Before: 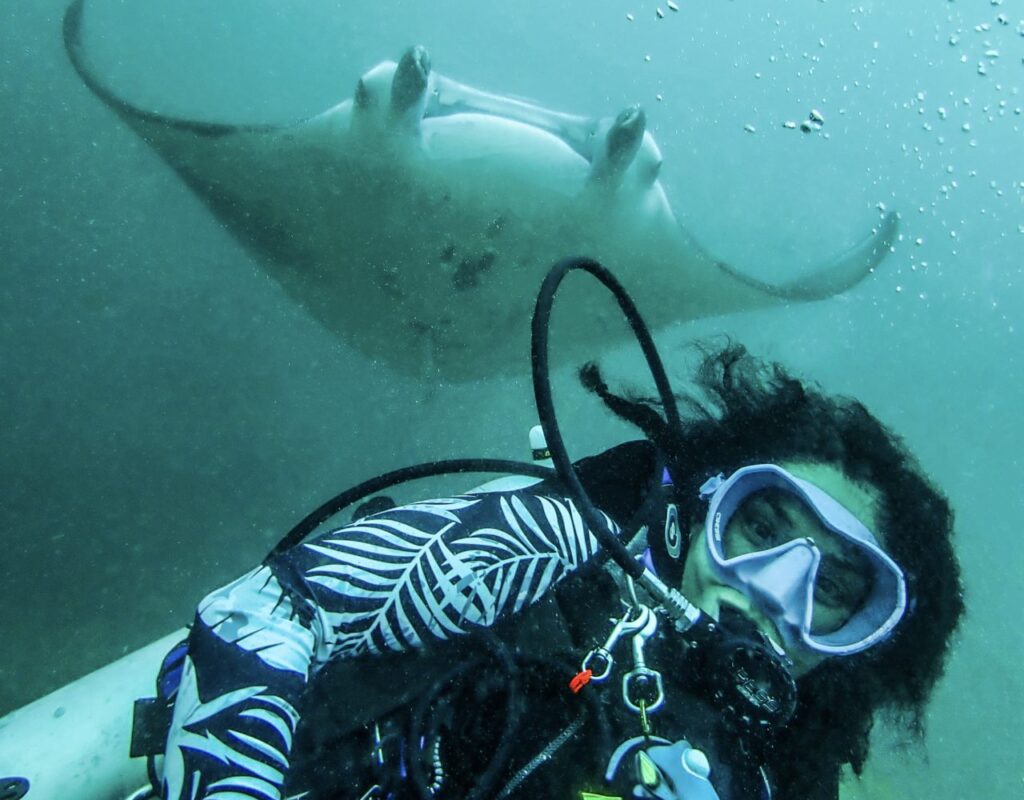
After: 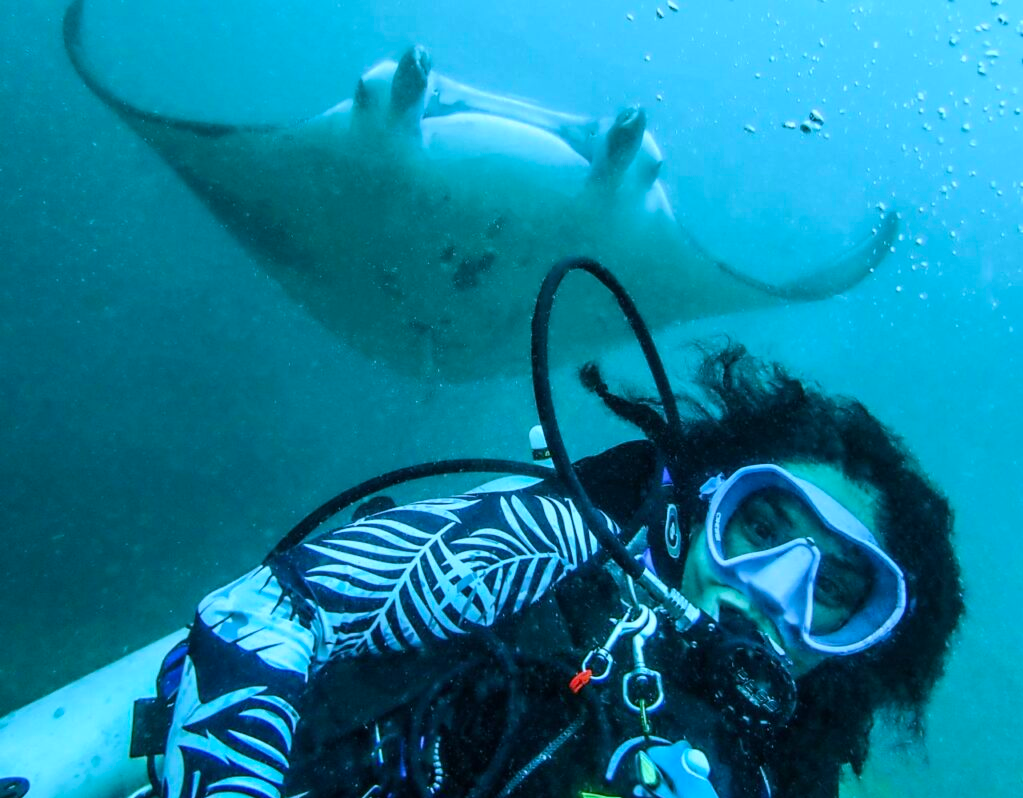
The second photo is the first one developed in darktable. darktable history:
color calibration: illuminant as shot in camera, x 0.358, y 0.373, temperature 4628.91 K
white balance: red 0.926, green 1.003, blue 1.133
crop: top 0.05%, bottom 0.098%
